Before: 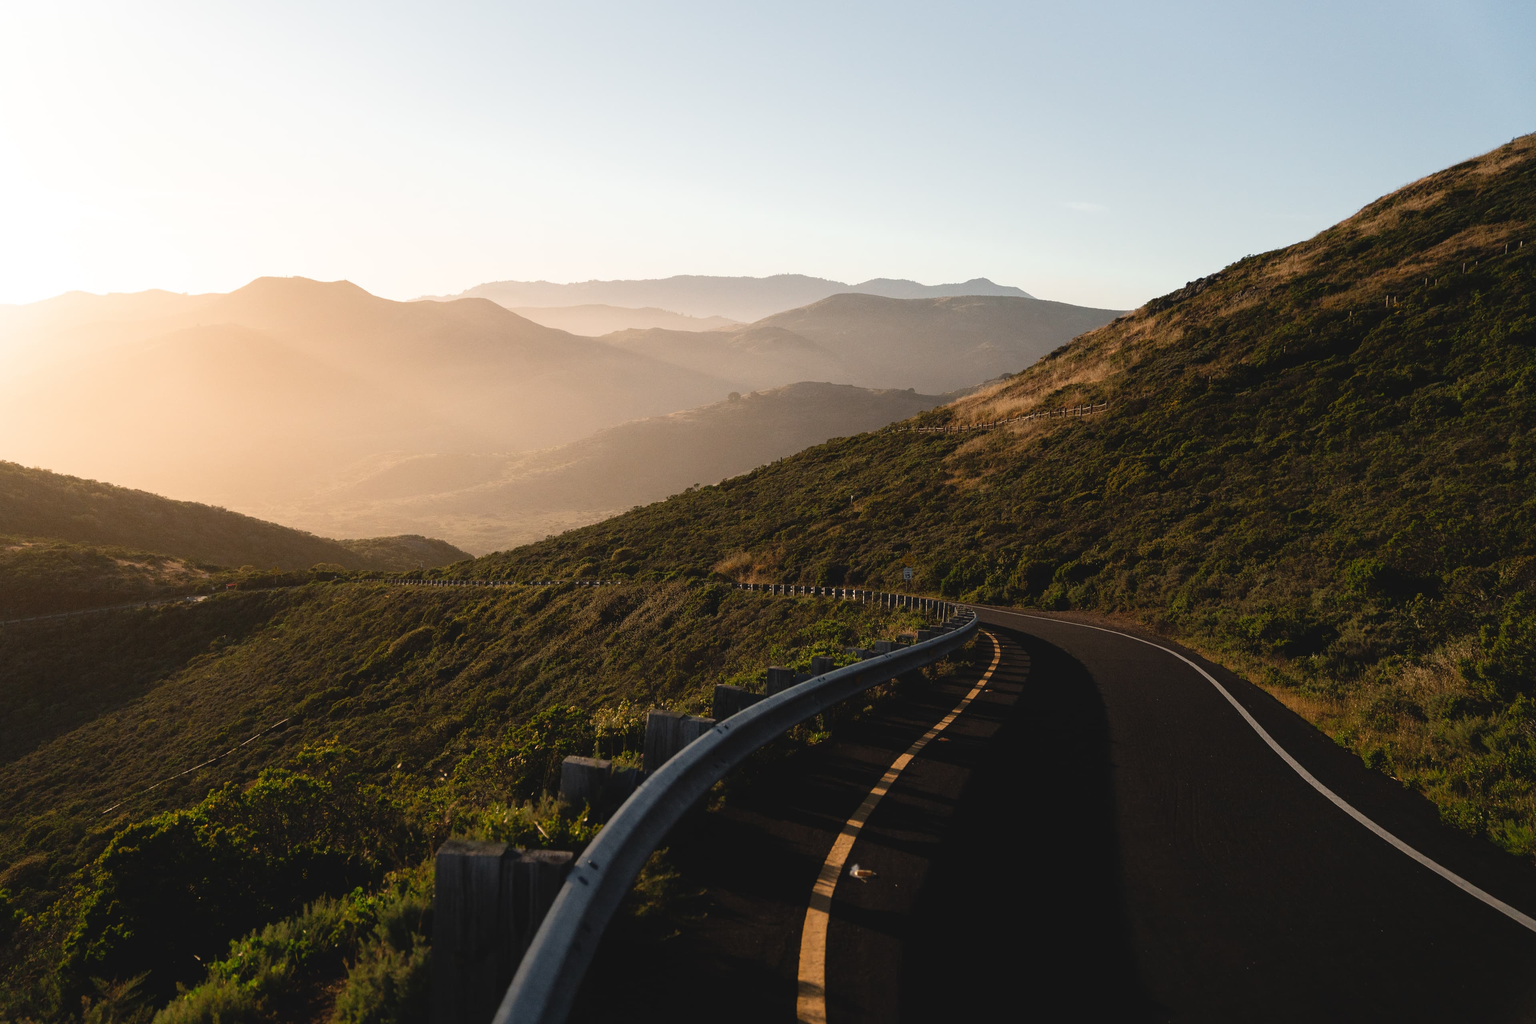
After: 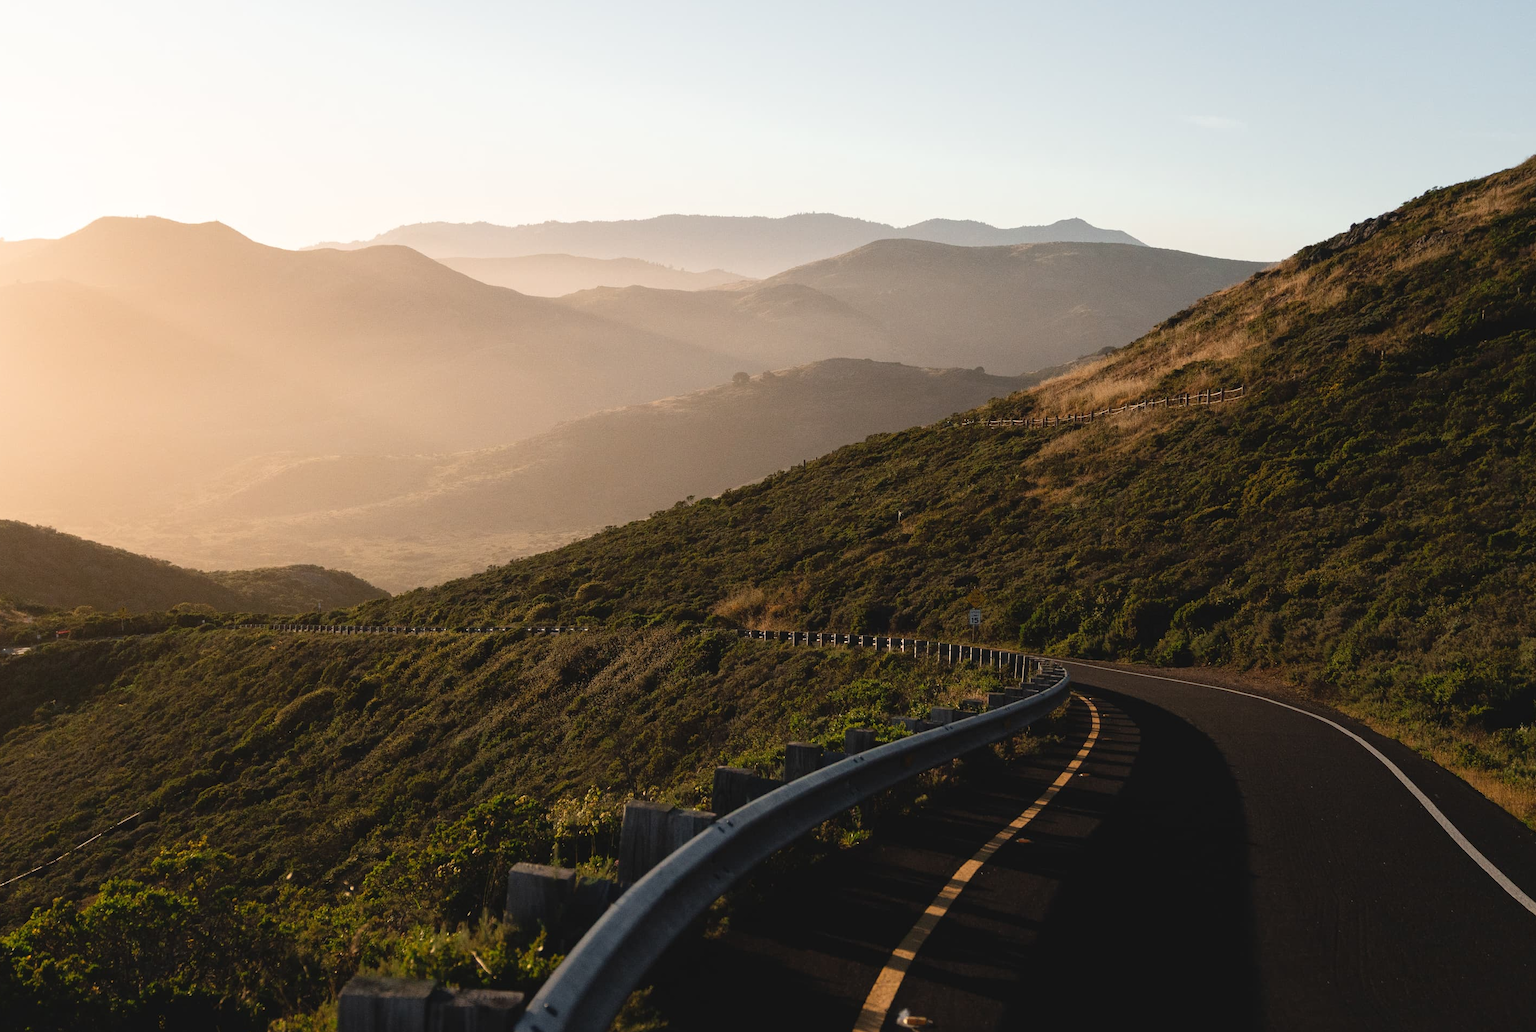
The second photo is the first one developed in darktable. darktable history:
local contrast: mode bilateral grid, contrast 14, coarseness 35, detail 105%, midtone range 0.2
crop and rotate: left 12.051%, top 11.378%, right 13.776%, bottom 13.811%
